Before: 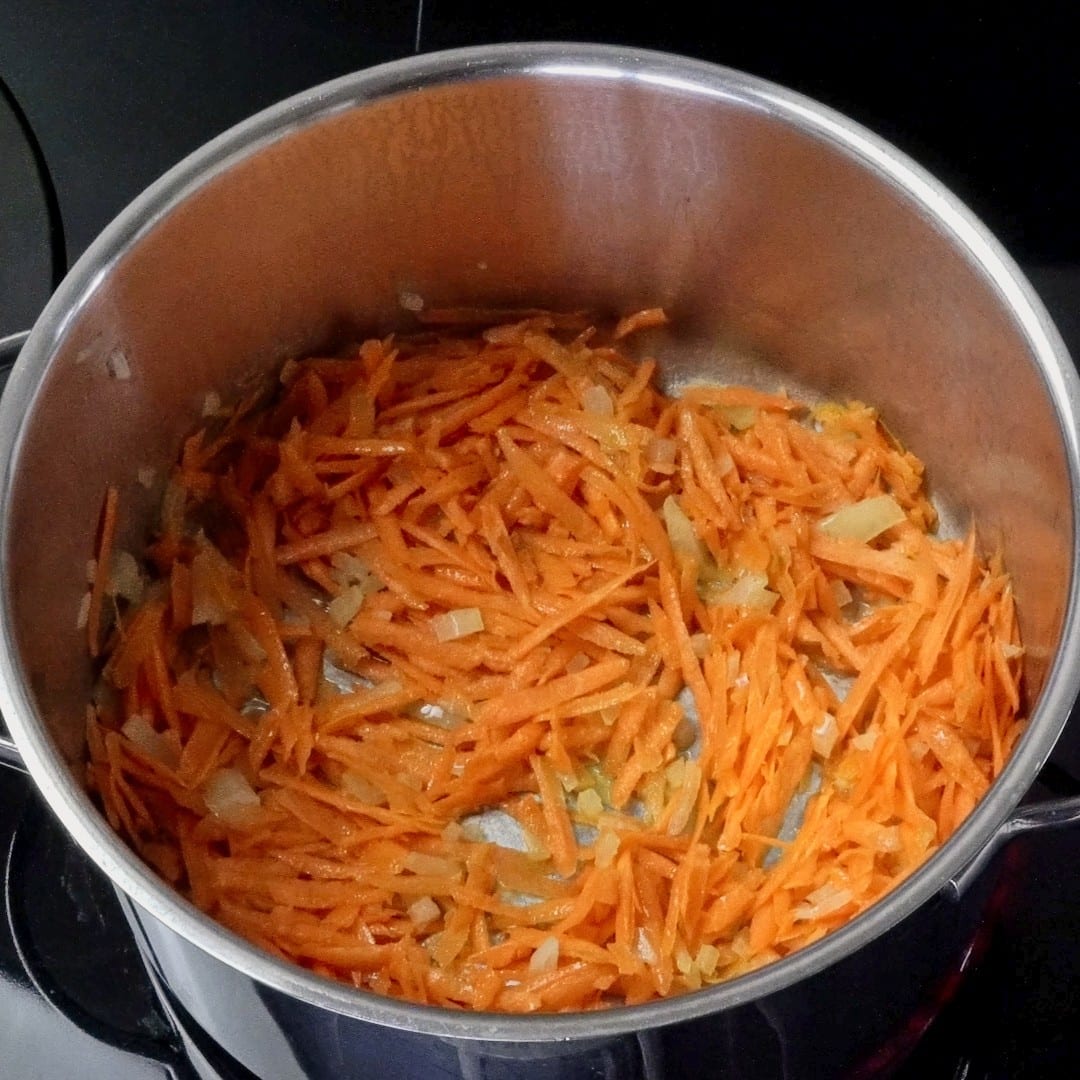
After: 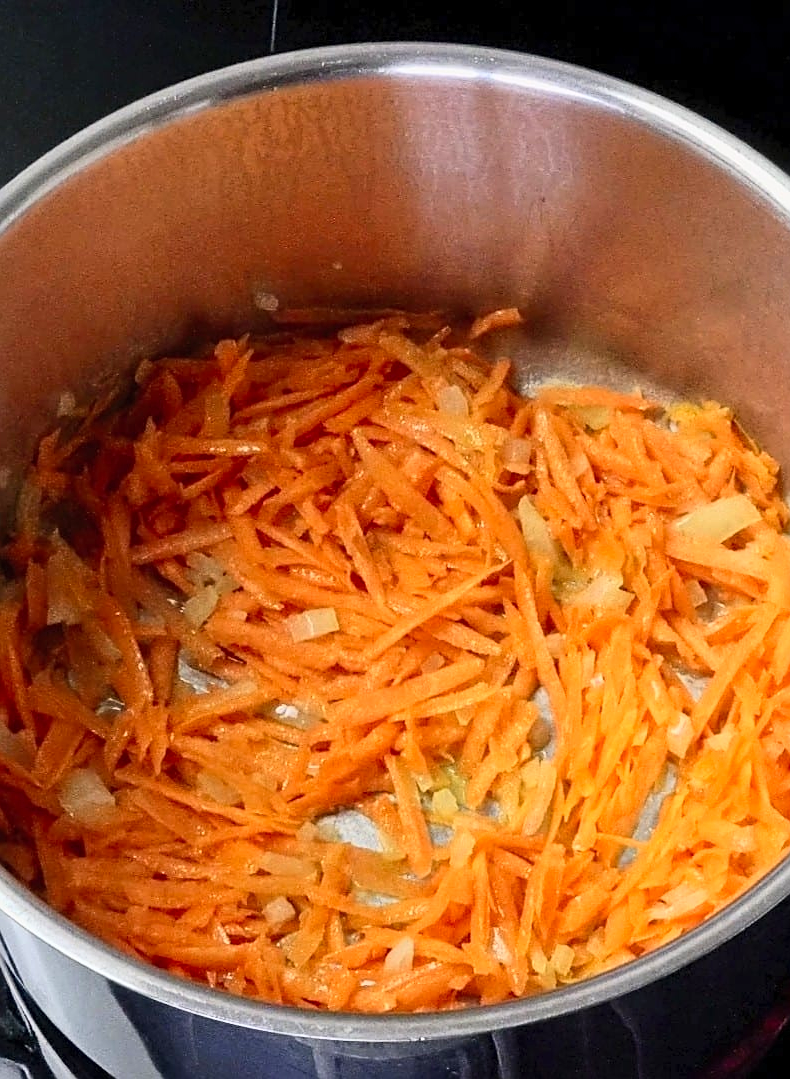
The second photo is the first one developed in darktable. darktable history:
contrast brightness saturation: contrast 0.202, brightness 0.163, saturation 0.218
sharpen: on, module defaults
crop: left 13.443%, right 13.359%
